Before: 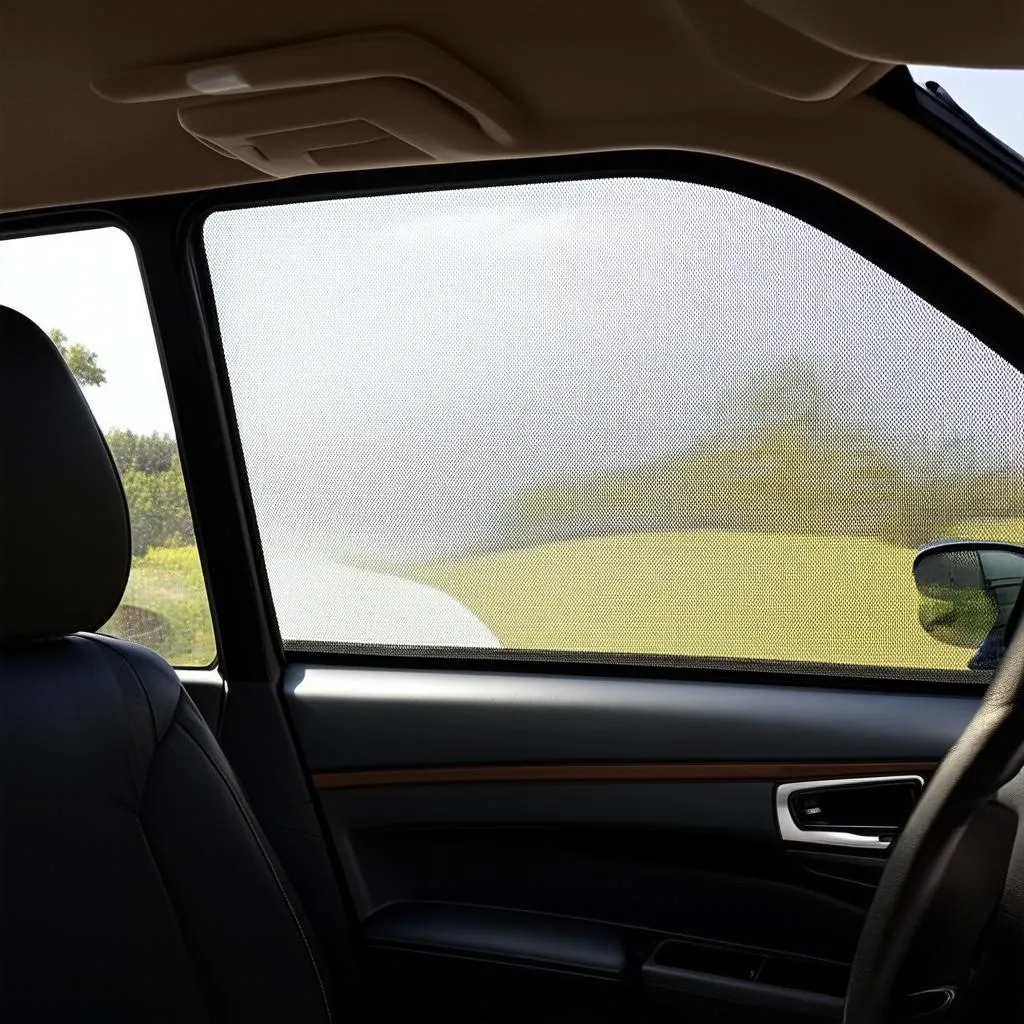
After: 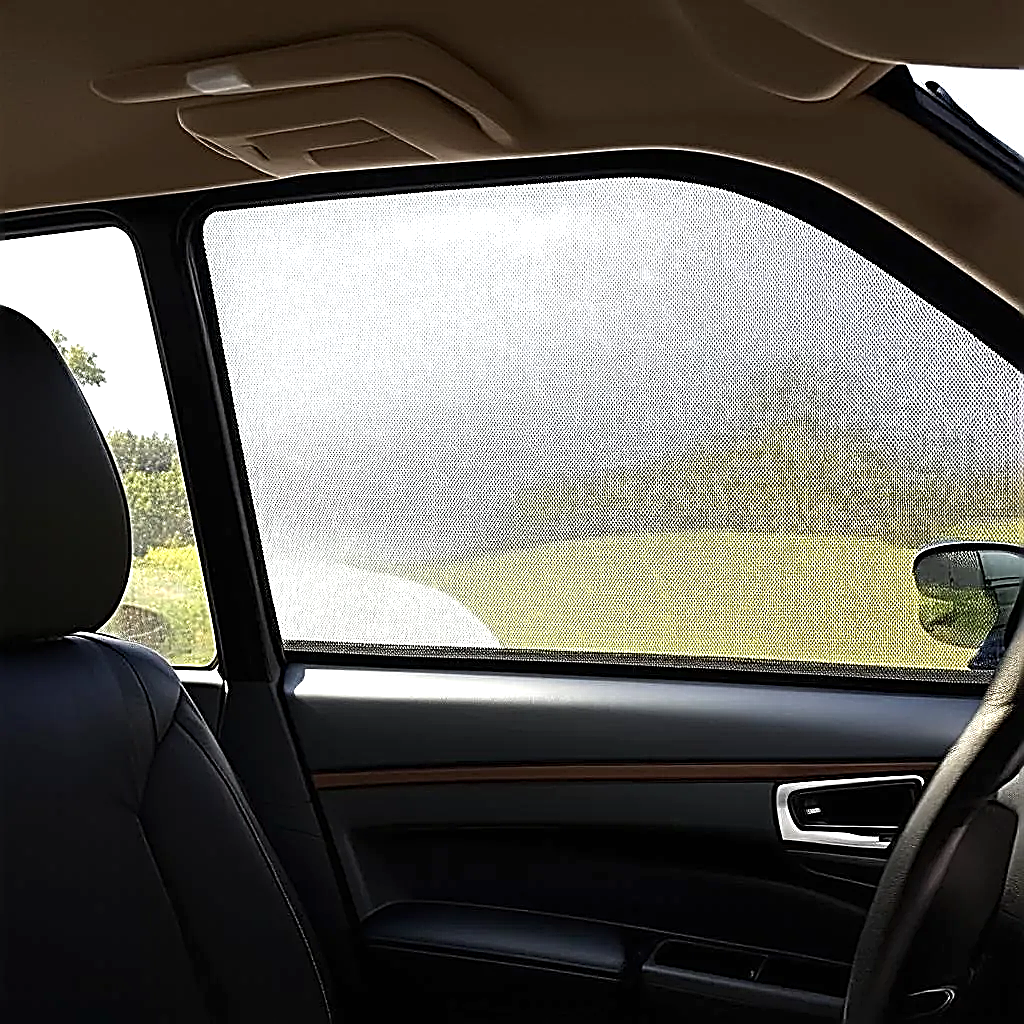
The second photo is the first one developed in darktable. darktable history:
sharpen: amount 1.869
exposure: black level correction 0, exposure 0.5 EV, compensate highlight preservation false
